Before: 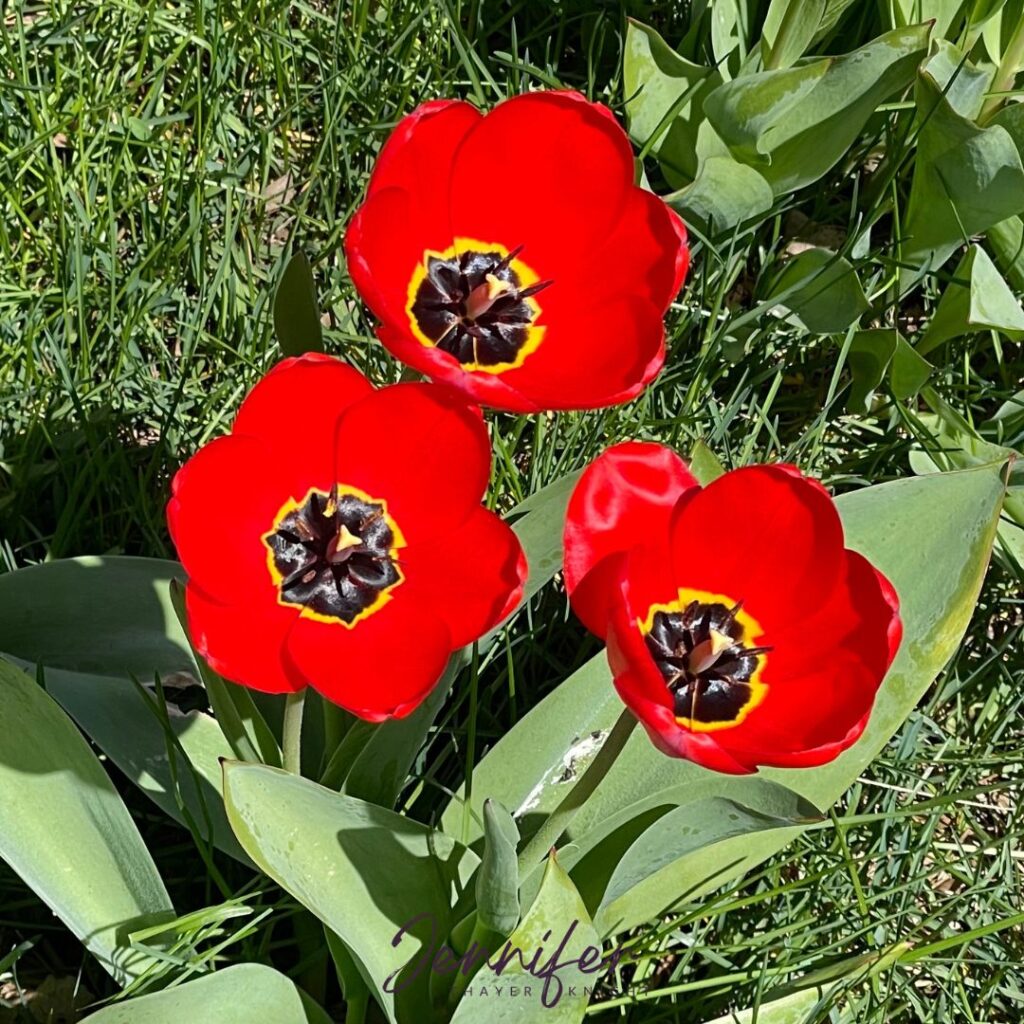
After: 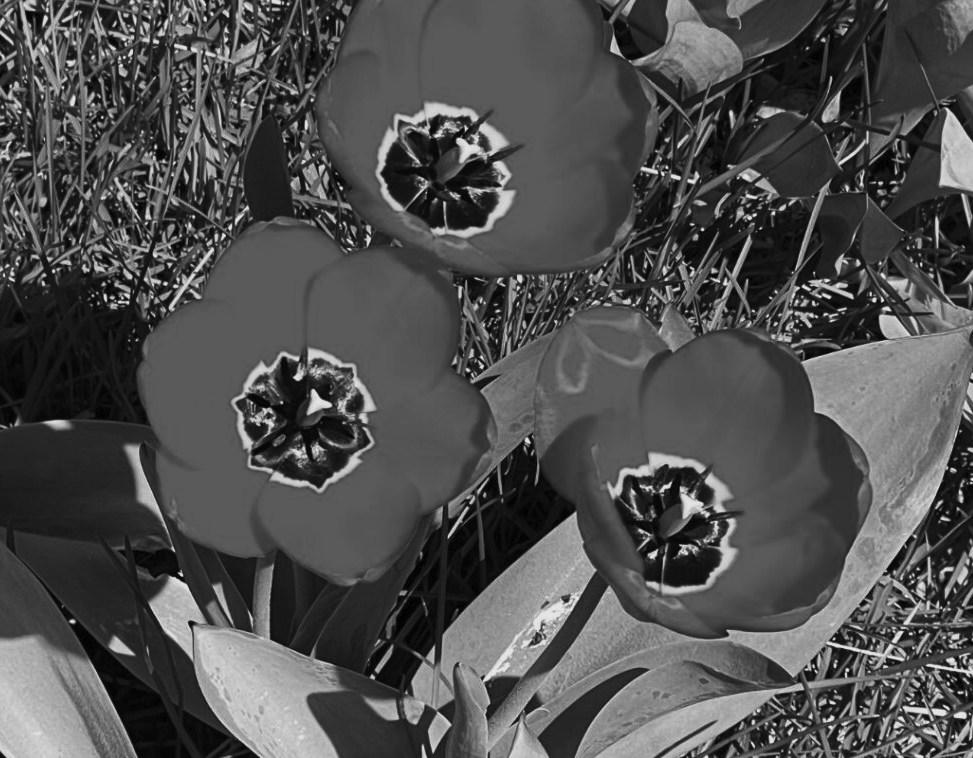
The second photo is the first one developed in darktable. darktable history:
crop and rotate: left 2.991%, top 13.302%, right 1.981%, bottom 12.636%
color balance rgb: perceptual saturation grading › global saturation 20%, global vibrance 20%
exposure: exposure -1.468 EV, compensate highlight preservation false
contrast brightness saturation: contrast 0.53, brightness 0.47, saturation -1
